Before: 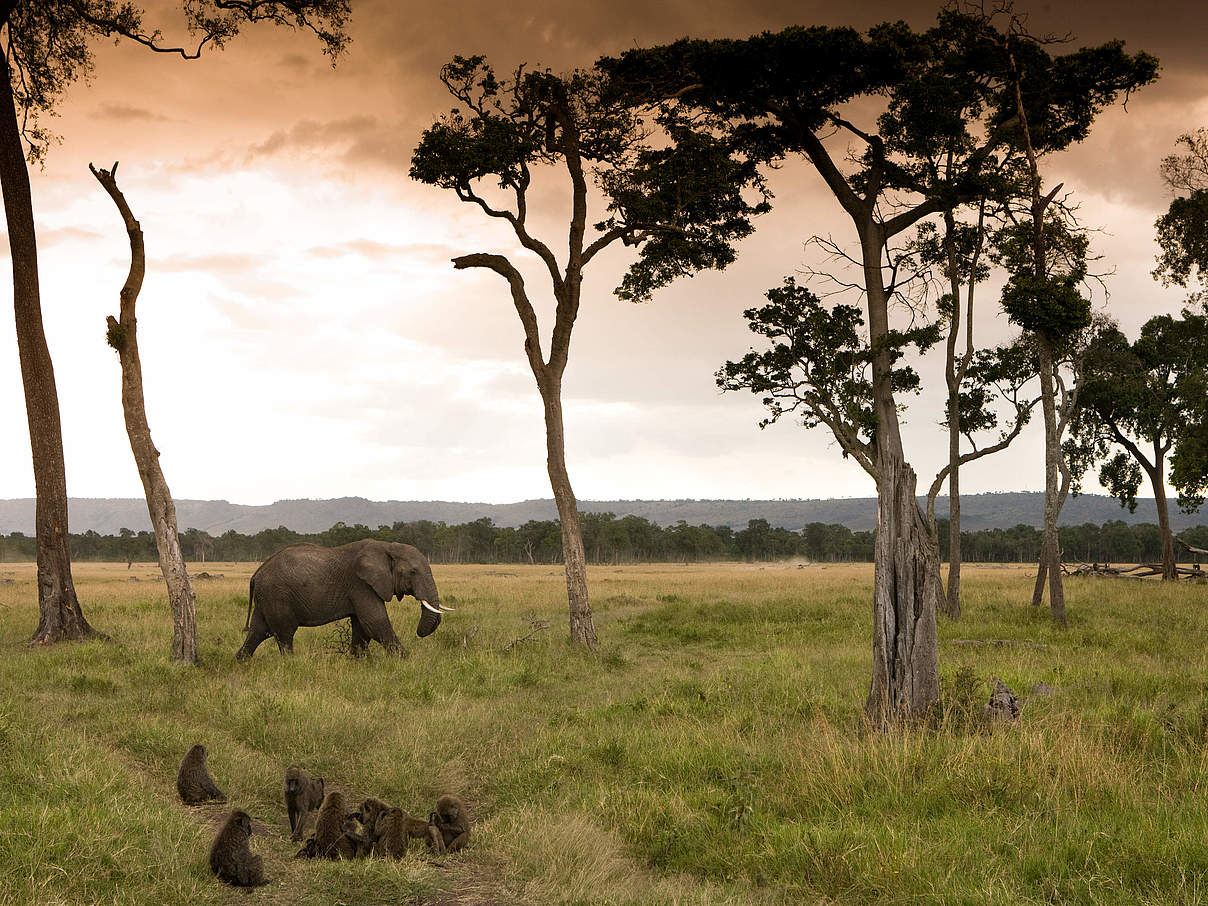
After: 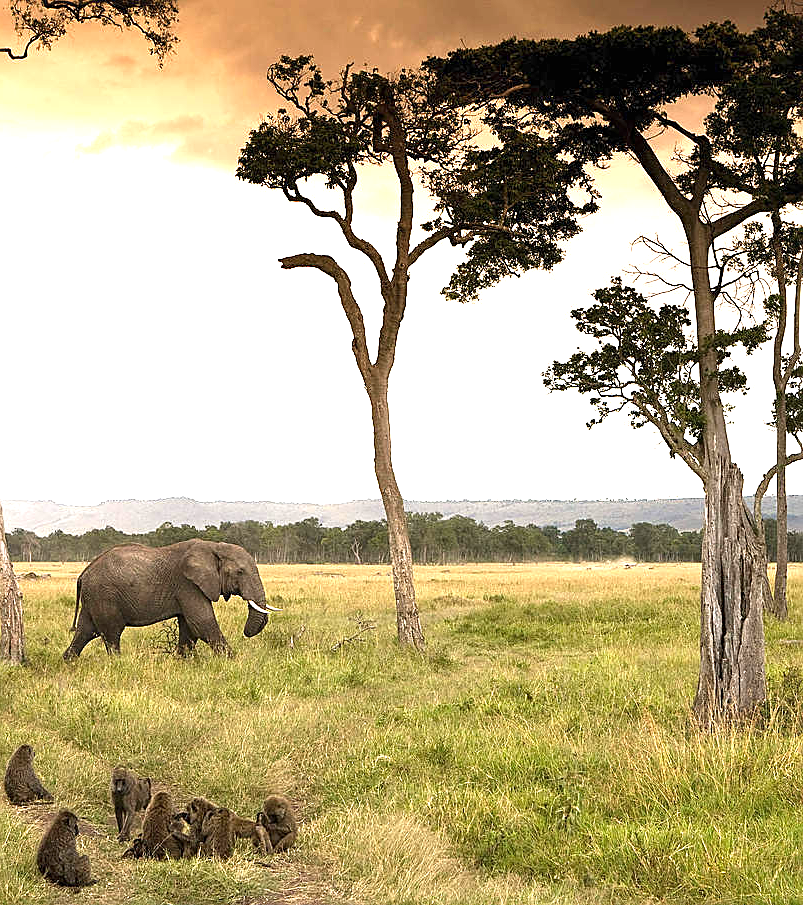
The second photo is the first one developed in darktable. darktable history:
crop and rotate: left 14.334%, right 19.148%
exposure: black level correction 0, exposure 1.349 EV, compensate highlight preservation false
sharpen: on, module defaults
